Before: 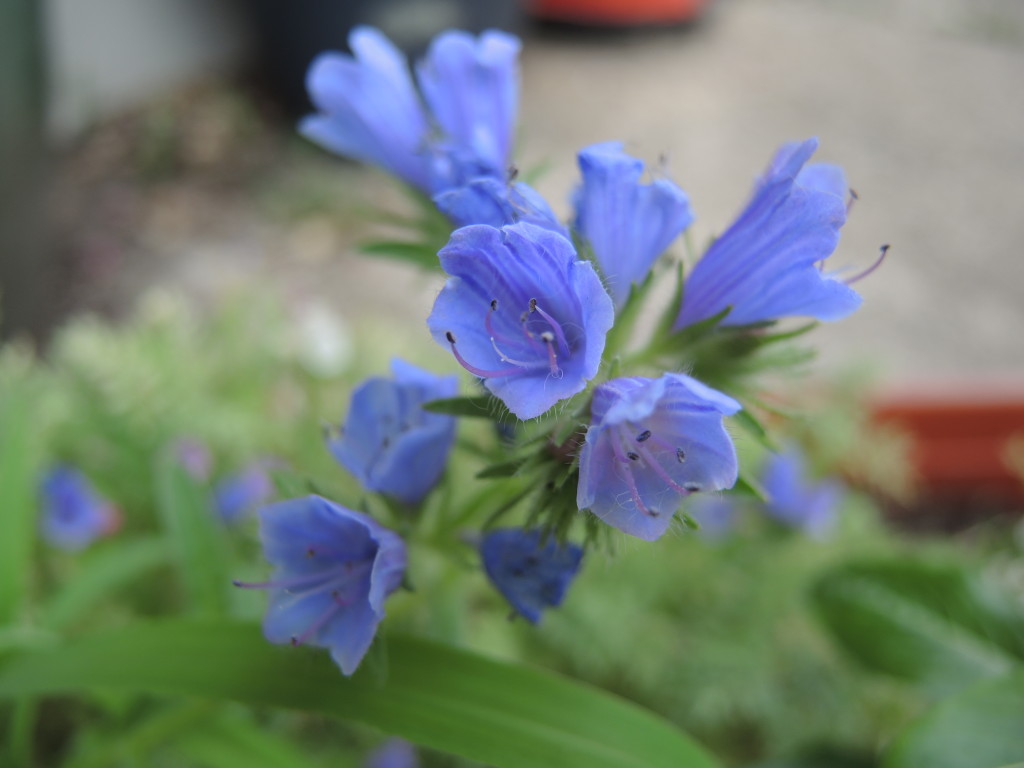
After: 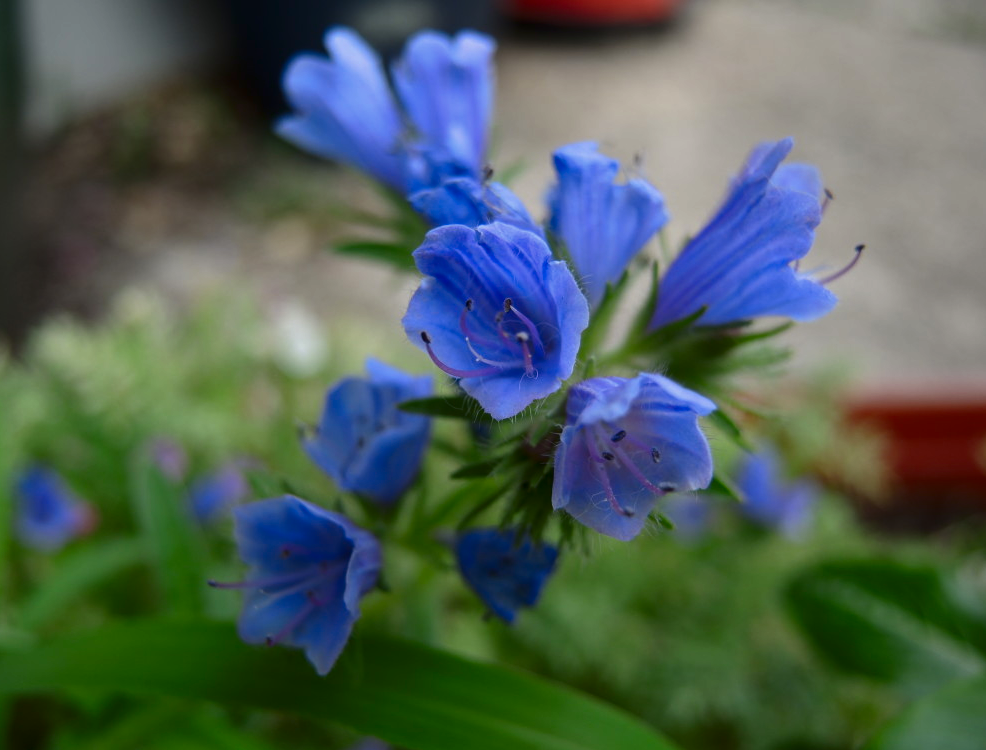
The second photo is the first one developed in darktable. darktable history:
crop and rotate: left 2.536%, right 1.107%, bottom 2.246%
contrast brightness saturation: contrast 0.13, brightness -0.24, saturation 0.14
color zones: curves: ch1 [(0.077, 0.436) (0.25, 0.5) (0.75, 0.5)]
